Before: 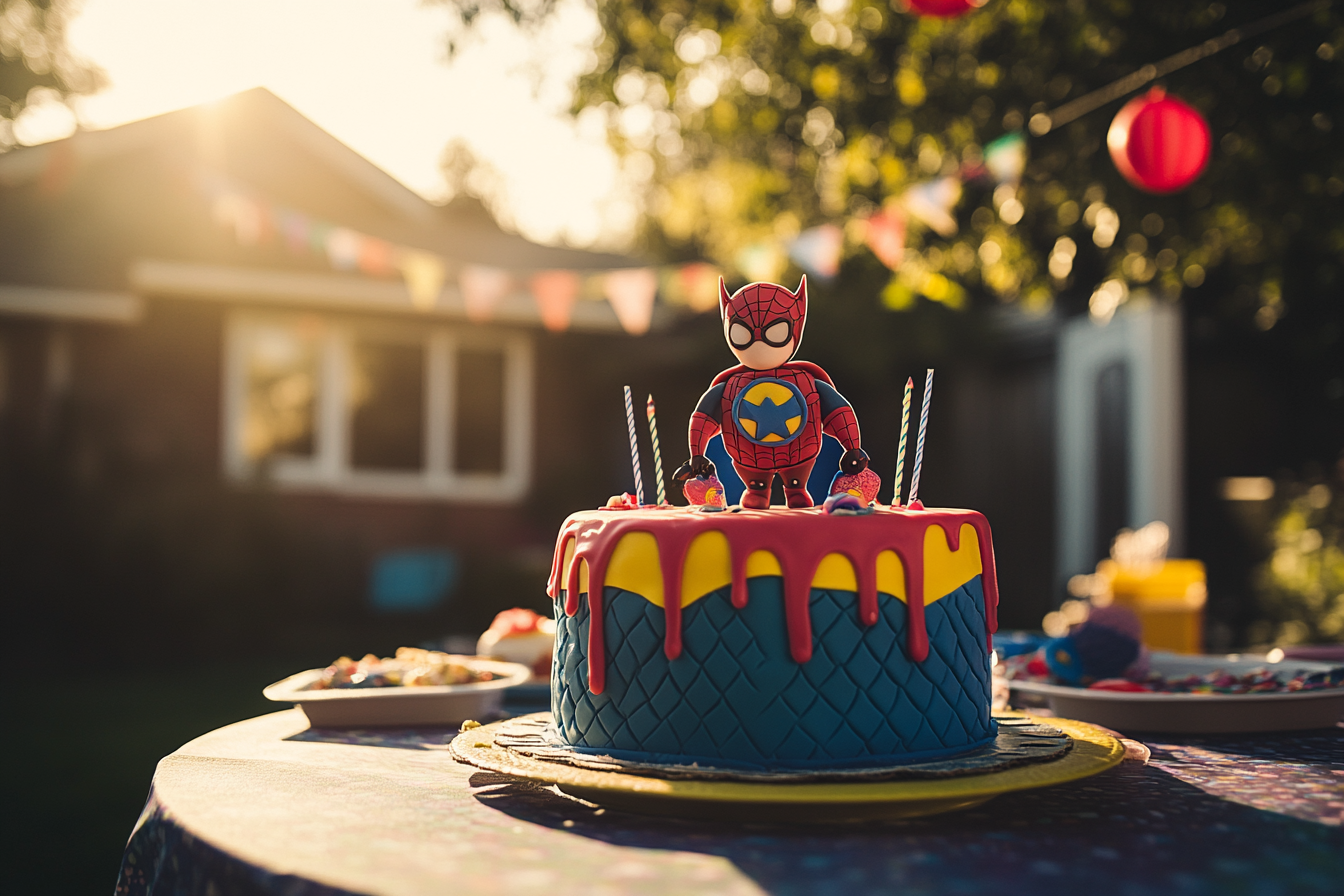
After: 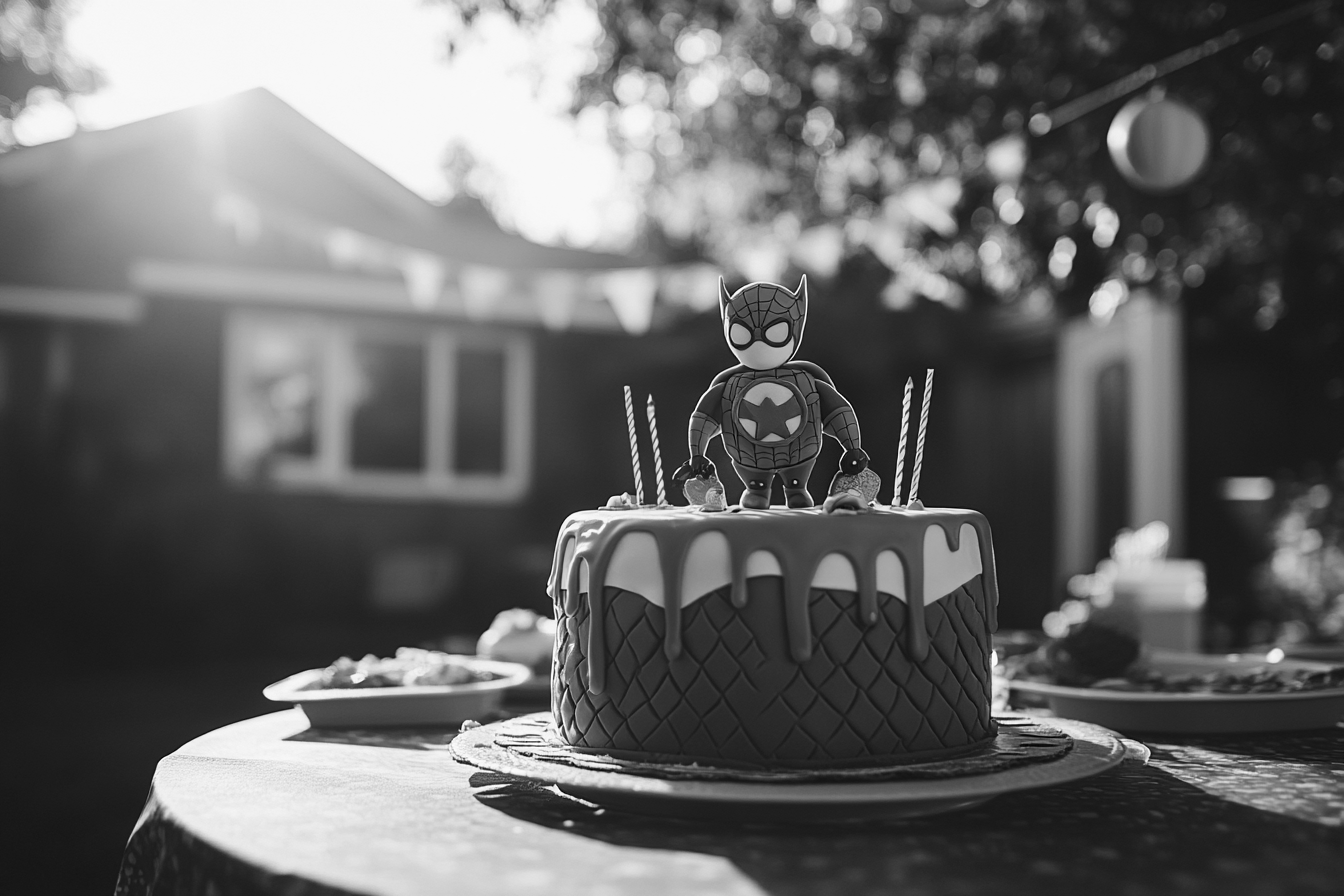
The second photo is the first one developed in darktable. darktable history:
color balance rgb: perceptual saturation grading › global saturation 20%, perceptual saturation grading › highlights -25%, perceptual saturation grading › shadows 50%
monochrome: a 2.21, b -1.33, size 2.2
